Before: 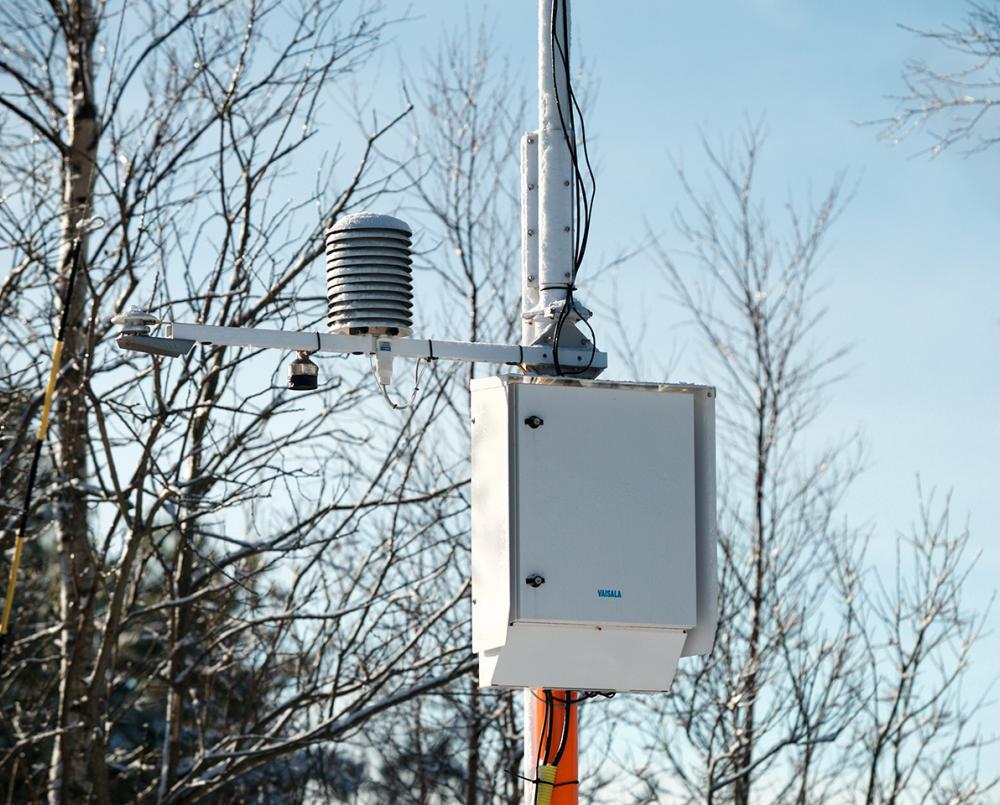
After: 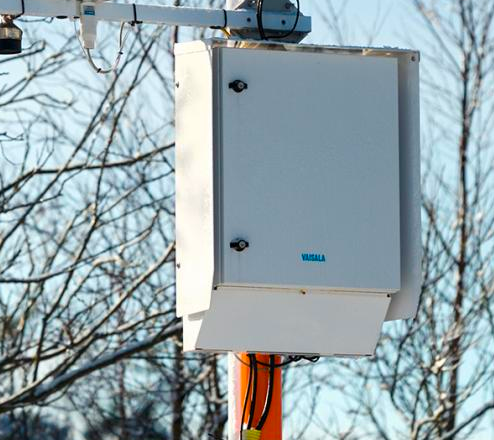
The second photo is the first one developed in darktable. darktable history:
crop: left 29.672%, top 41.786%, right 20.851%, bottom 3.487%
color balance rgb: linear chroma grading › global chroma 15%, perceptual saturation grading › global saturation 30%
